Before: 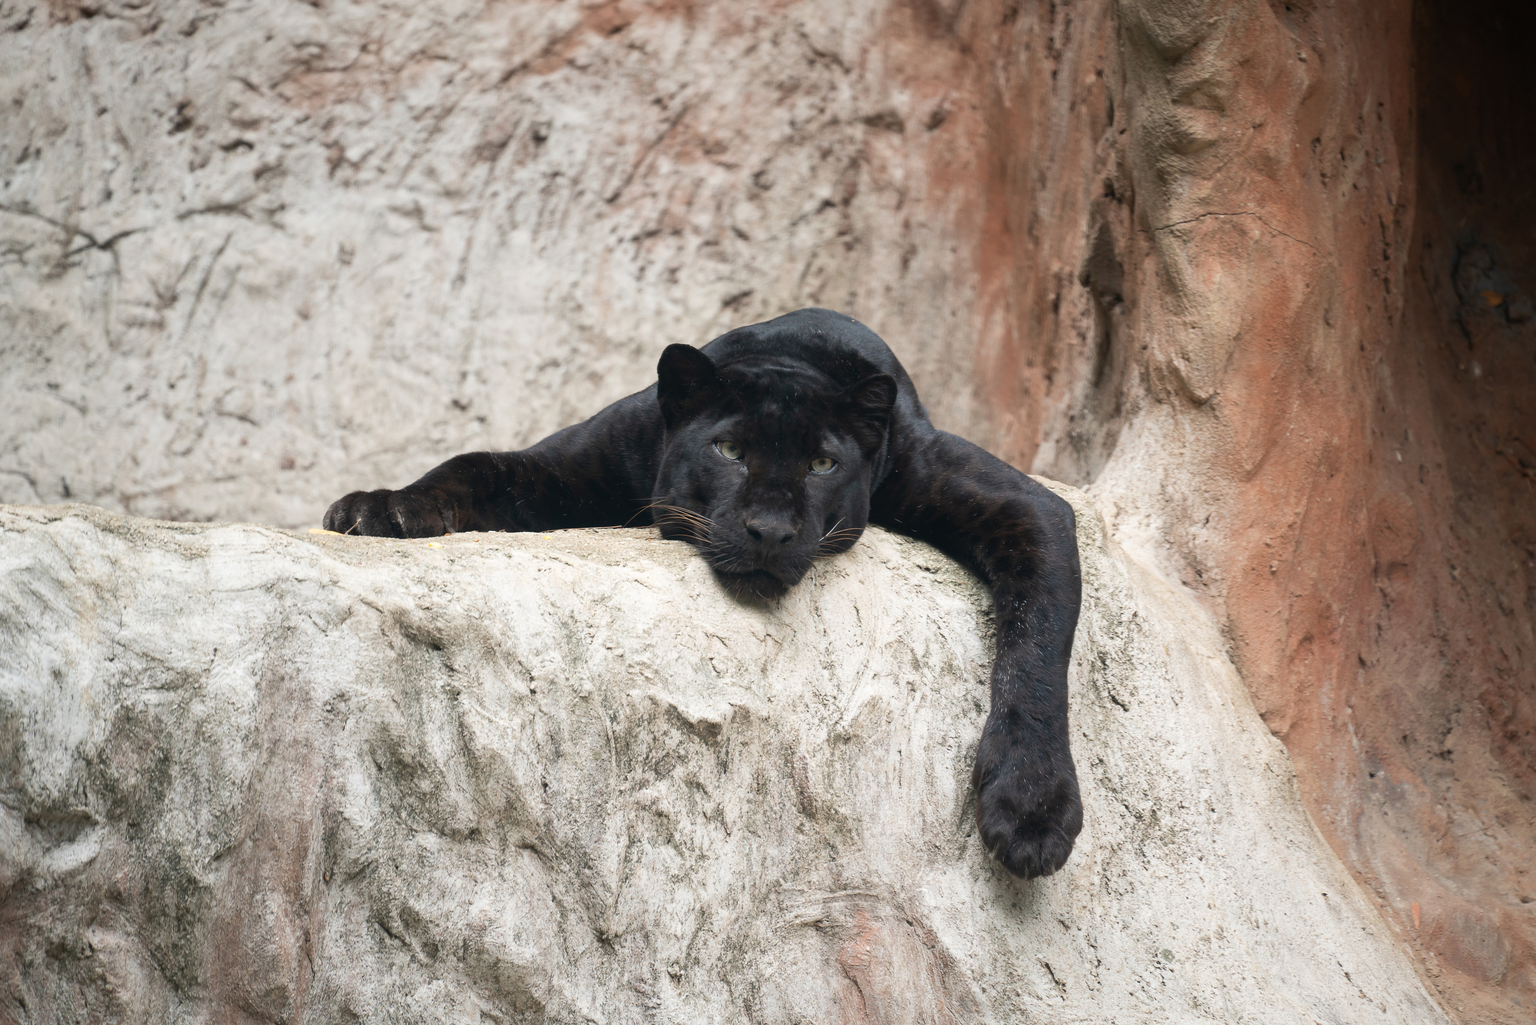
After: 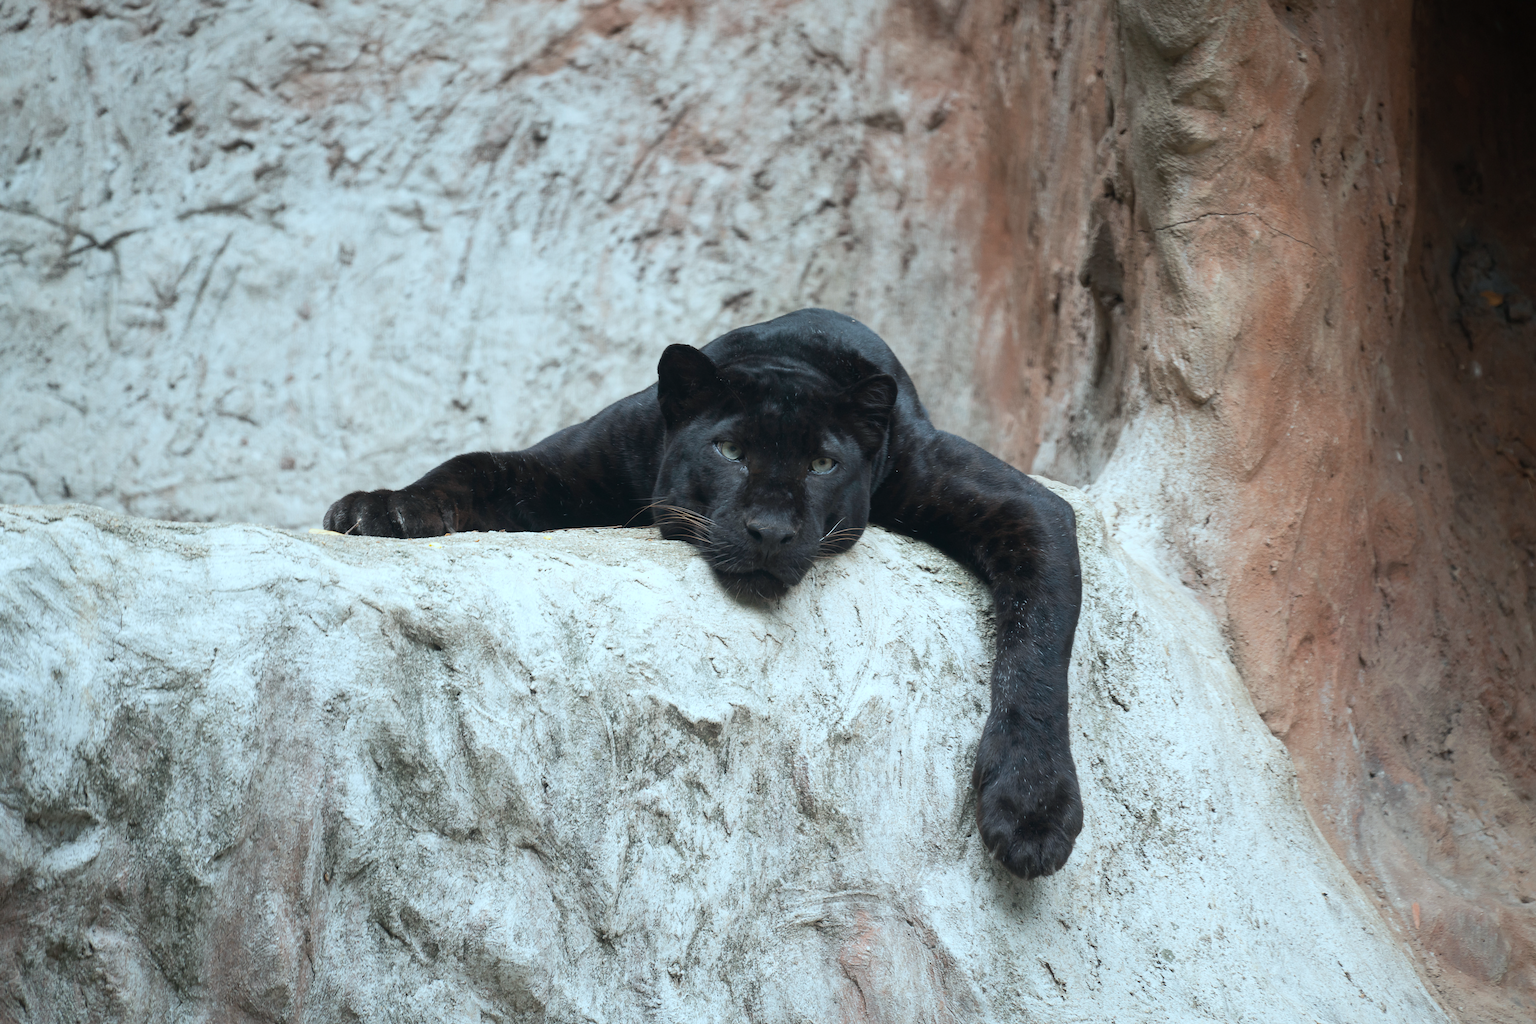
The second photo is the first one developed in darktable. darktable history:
color balance rgb: linear chroma grading › global chroma 8.885%, perceptual saturation grading › global saturation 19.99%, global vibrance 2.697%
color correction: highlights a* -13.05, highlights b* -17.47, saturation 0.709
